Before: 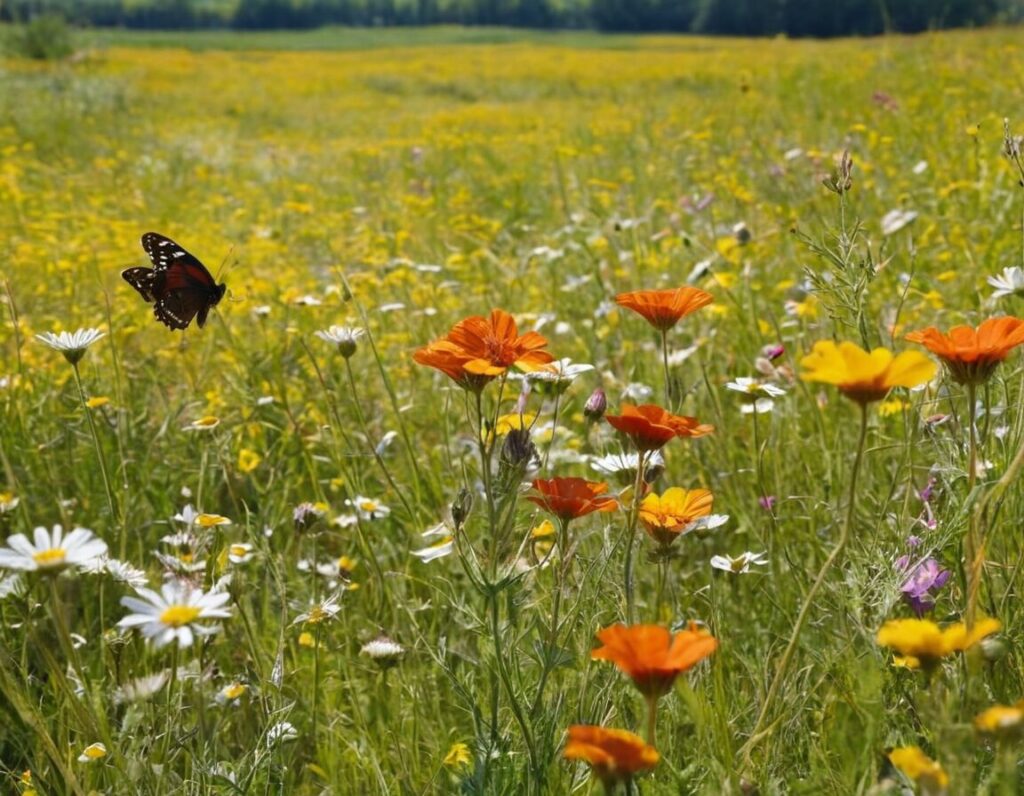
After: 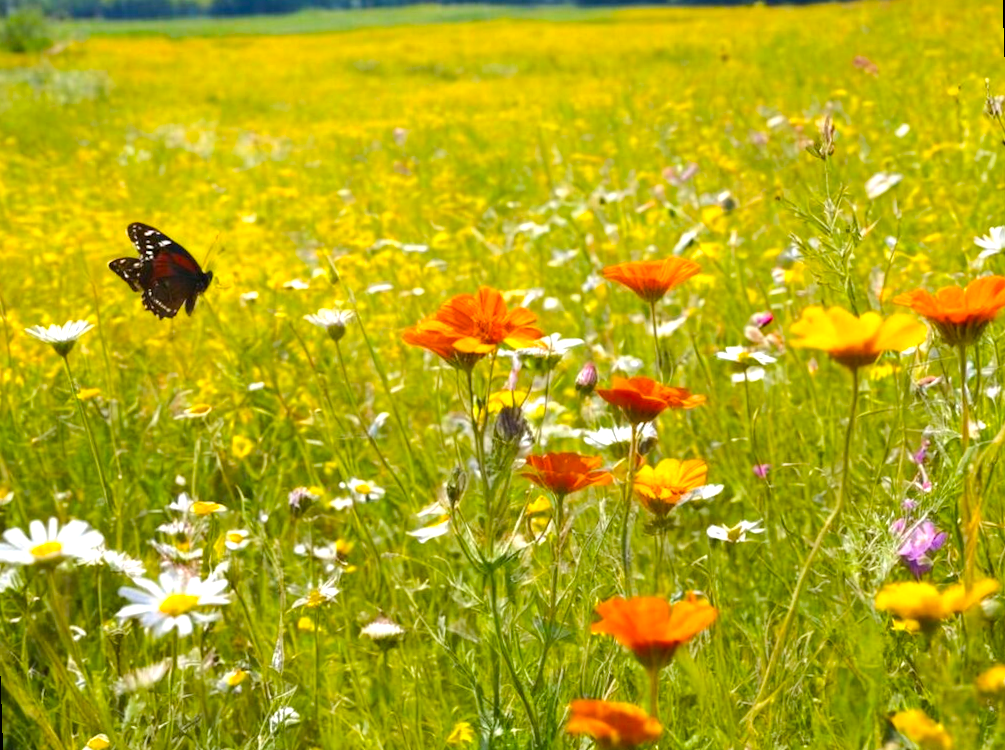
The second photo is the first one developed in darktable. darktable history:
rotate and perspective: rotation -2°, crop left 0.022, crop right 0.978, crop top 0.049, crop bottom 0.951
exposure: exposure 0.74 EV, compensate highlight preservation false
color balance rgb: perceptual saturation grading › global saturation 25%, perceptual brilliance grading › mid-tones 10%, perceptual brilliance grading › shadows 15%, global vibrance 20%
